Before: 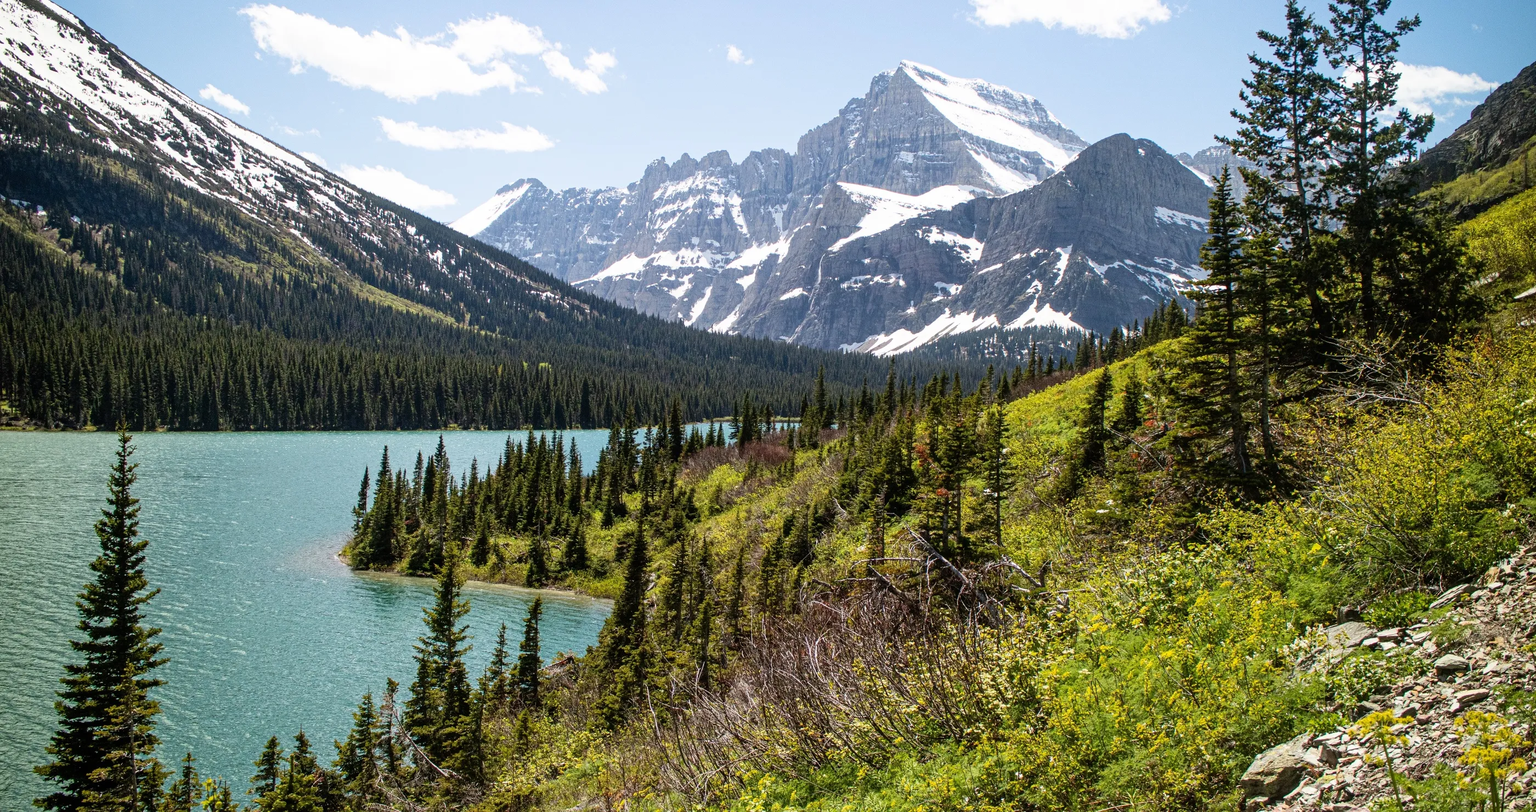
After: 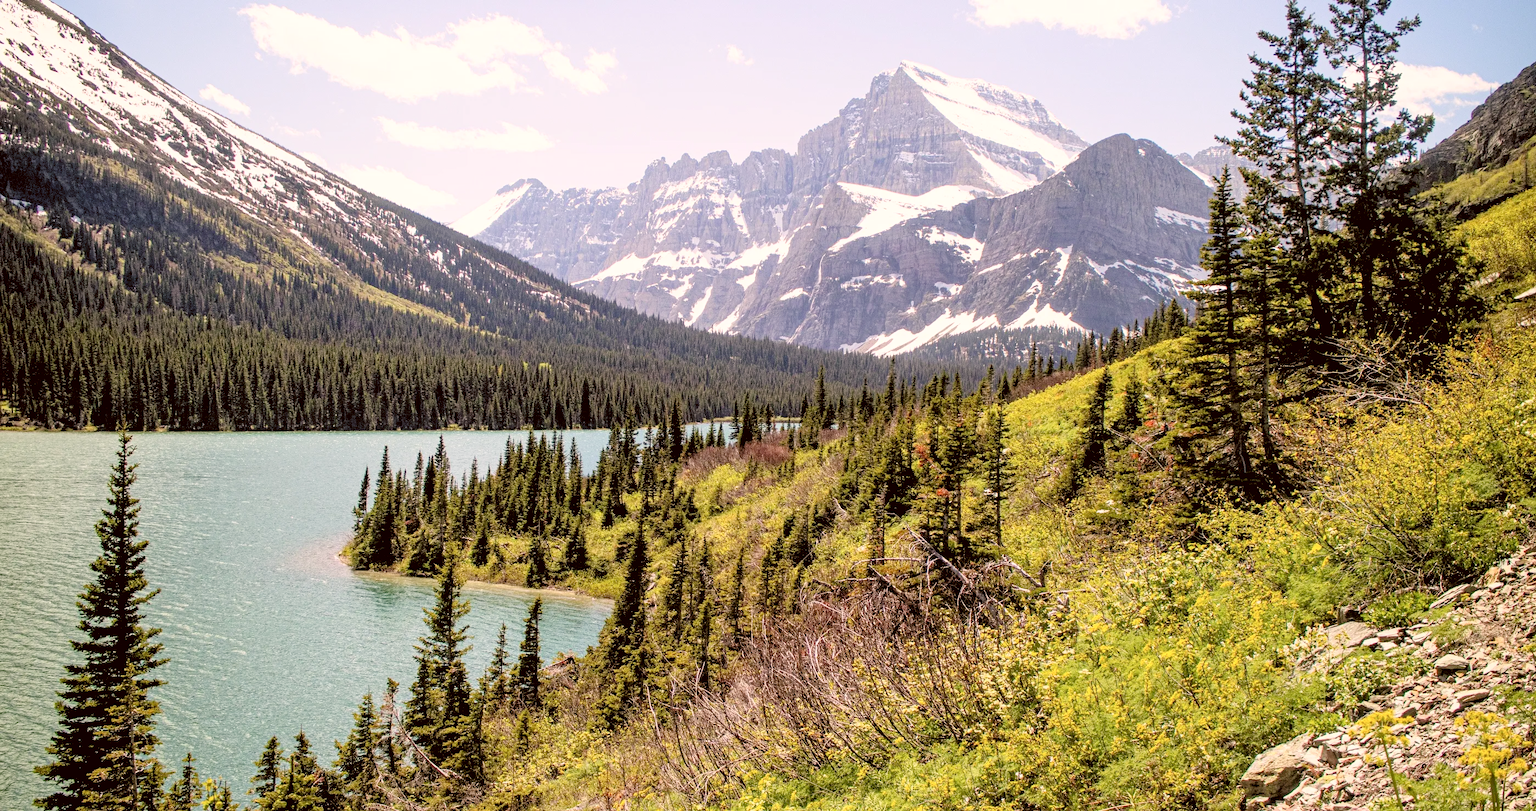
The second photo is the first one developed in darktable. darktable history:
rotate and perspective: automatic cropping off
levels: levels [0.072, 0.414, 0.976]
color correction: highlights a* 10.21, highlights b* 9.79, shadows a* 8.61, shadows b* 7.88, saturation 0.8
